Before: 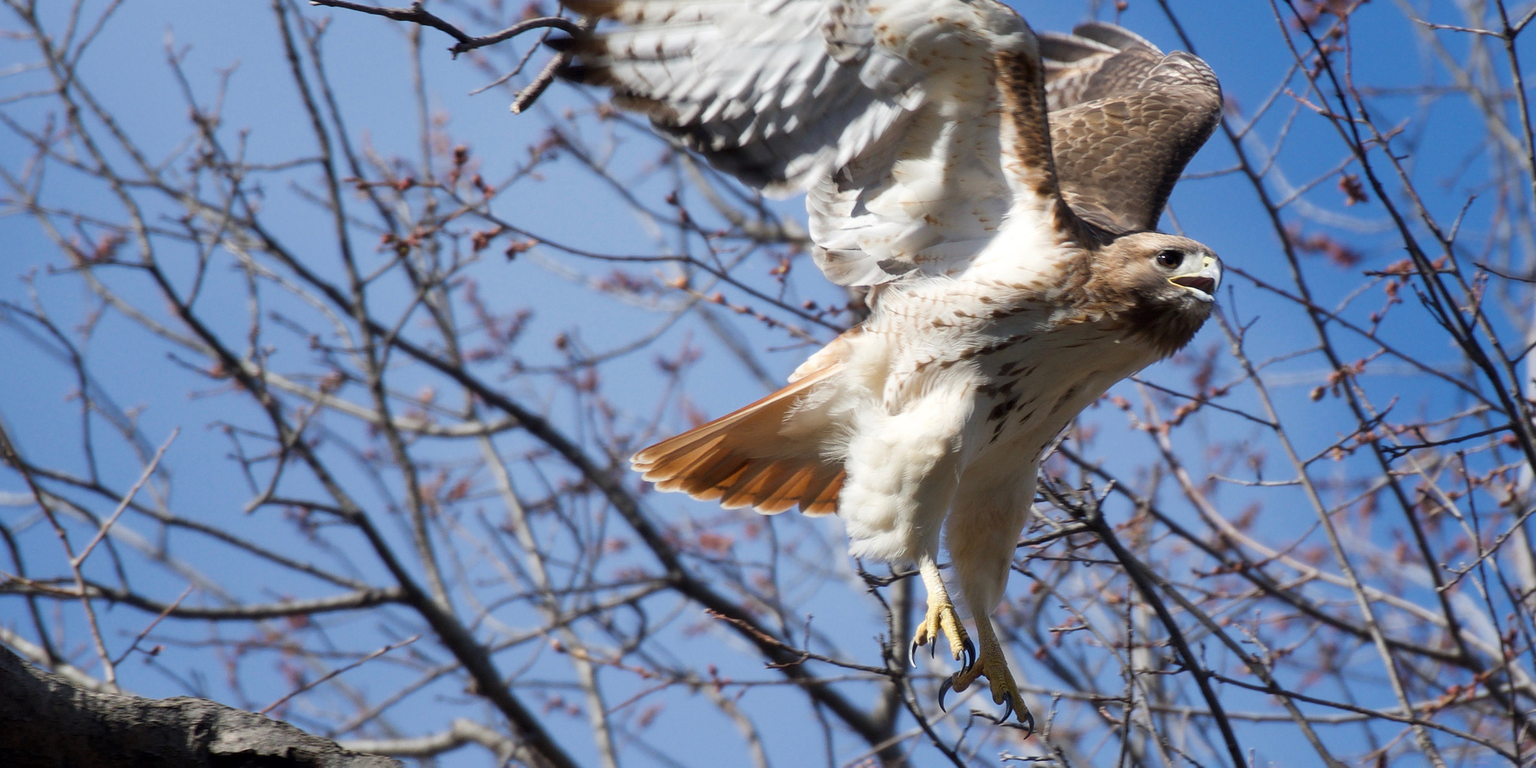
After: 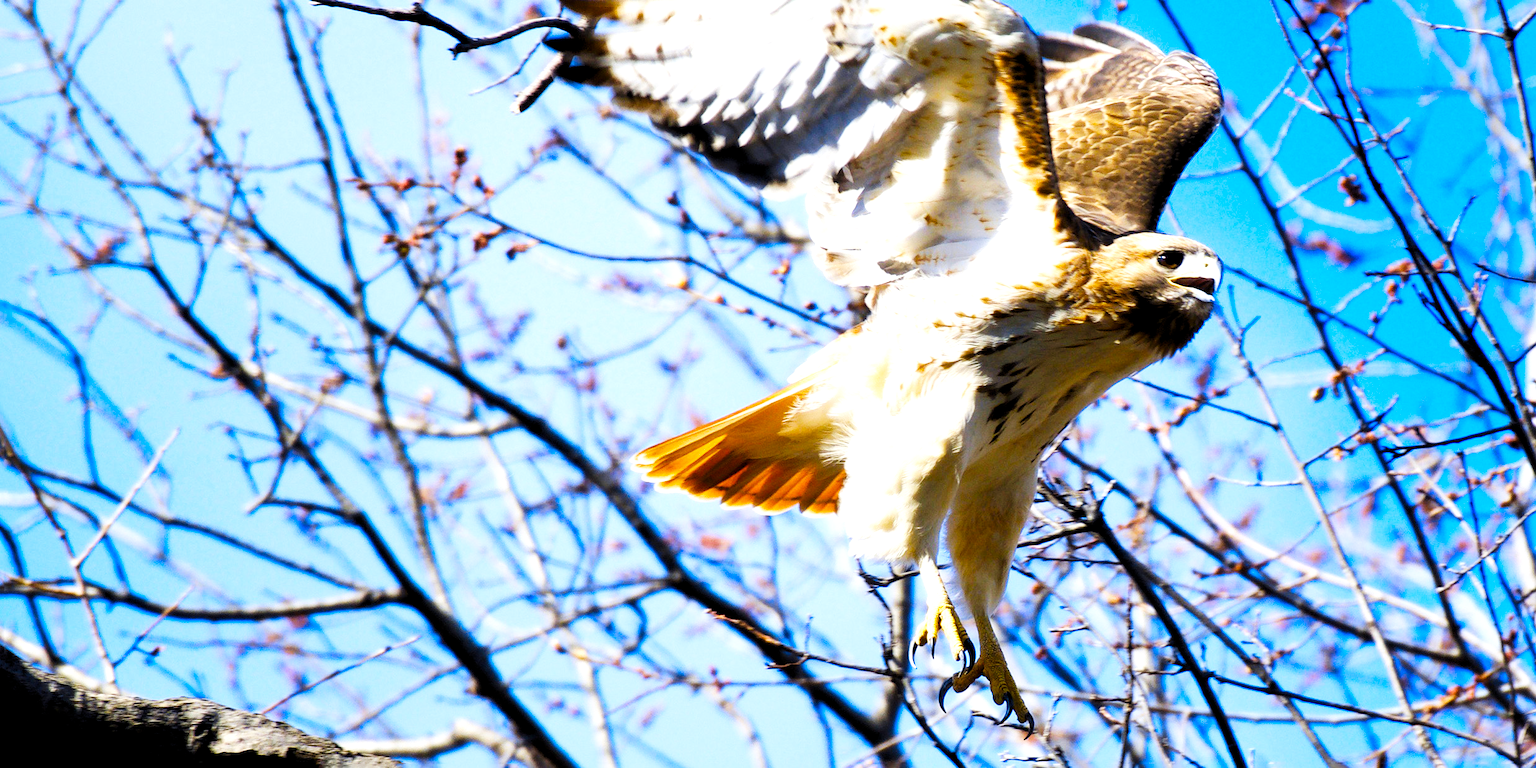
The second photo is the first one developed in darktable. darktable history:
contrast brightness saturation: saturation -0.05
color contrast: green-magenta contrast 1.12, blue-yellow contrast 1.95, unbound 0
levels: levels [0.031, 0.5, 0.969]
base curve: curves: ch0 [(0, 0) (0.007, 0.004) (0.027, 0.03) (0.046, 0.07) (0.207, 0.54) (0.442, 0.872) (0.673, 0.972) (1, 1)], preserve colors none
color balance: contrast 10%
